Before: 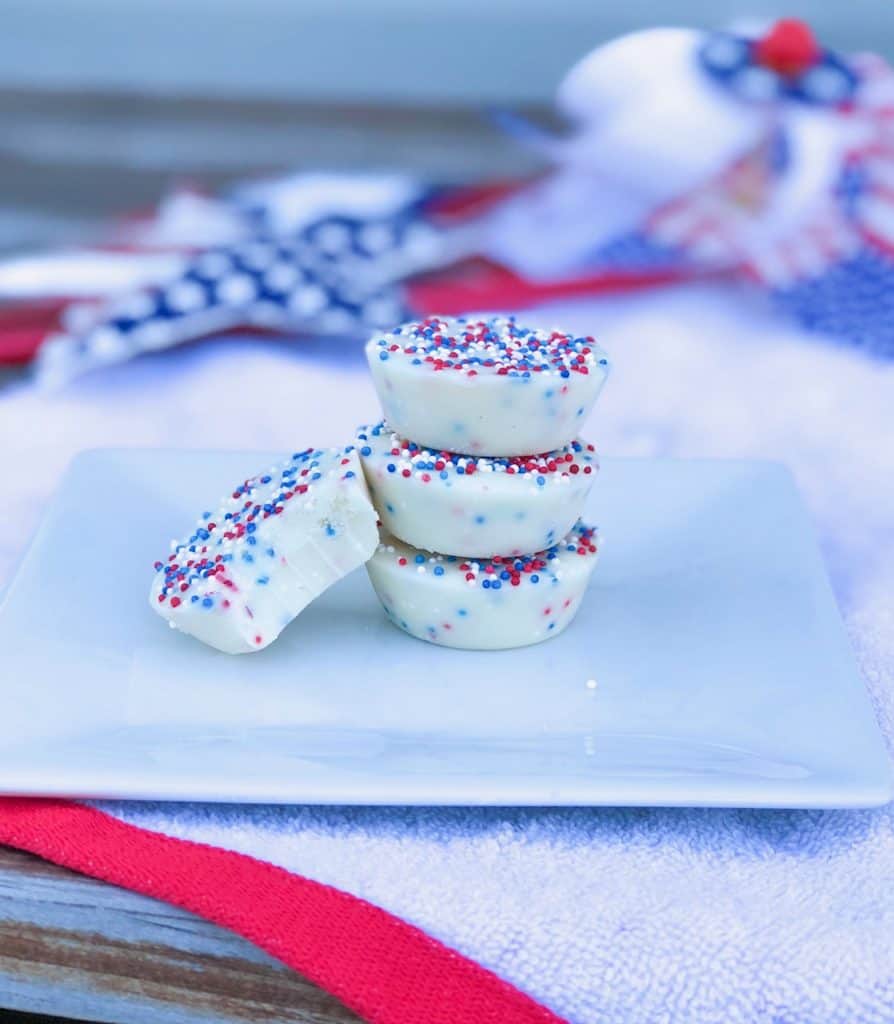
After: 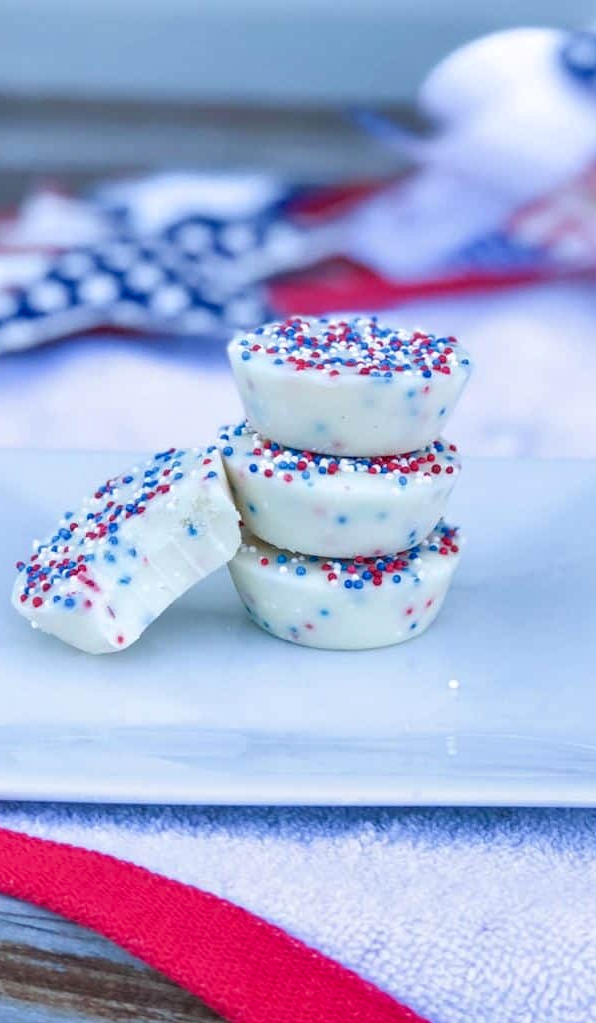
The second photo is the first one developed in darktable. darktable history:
local contrast: detail 130%
crop and rotate: left 15.546%, right 17.787%
